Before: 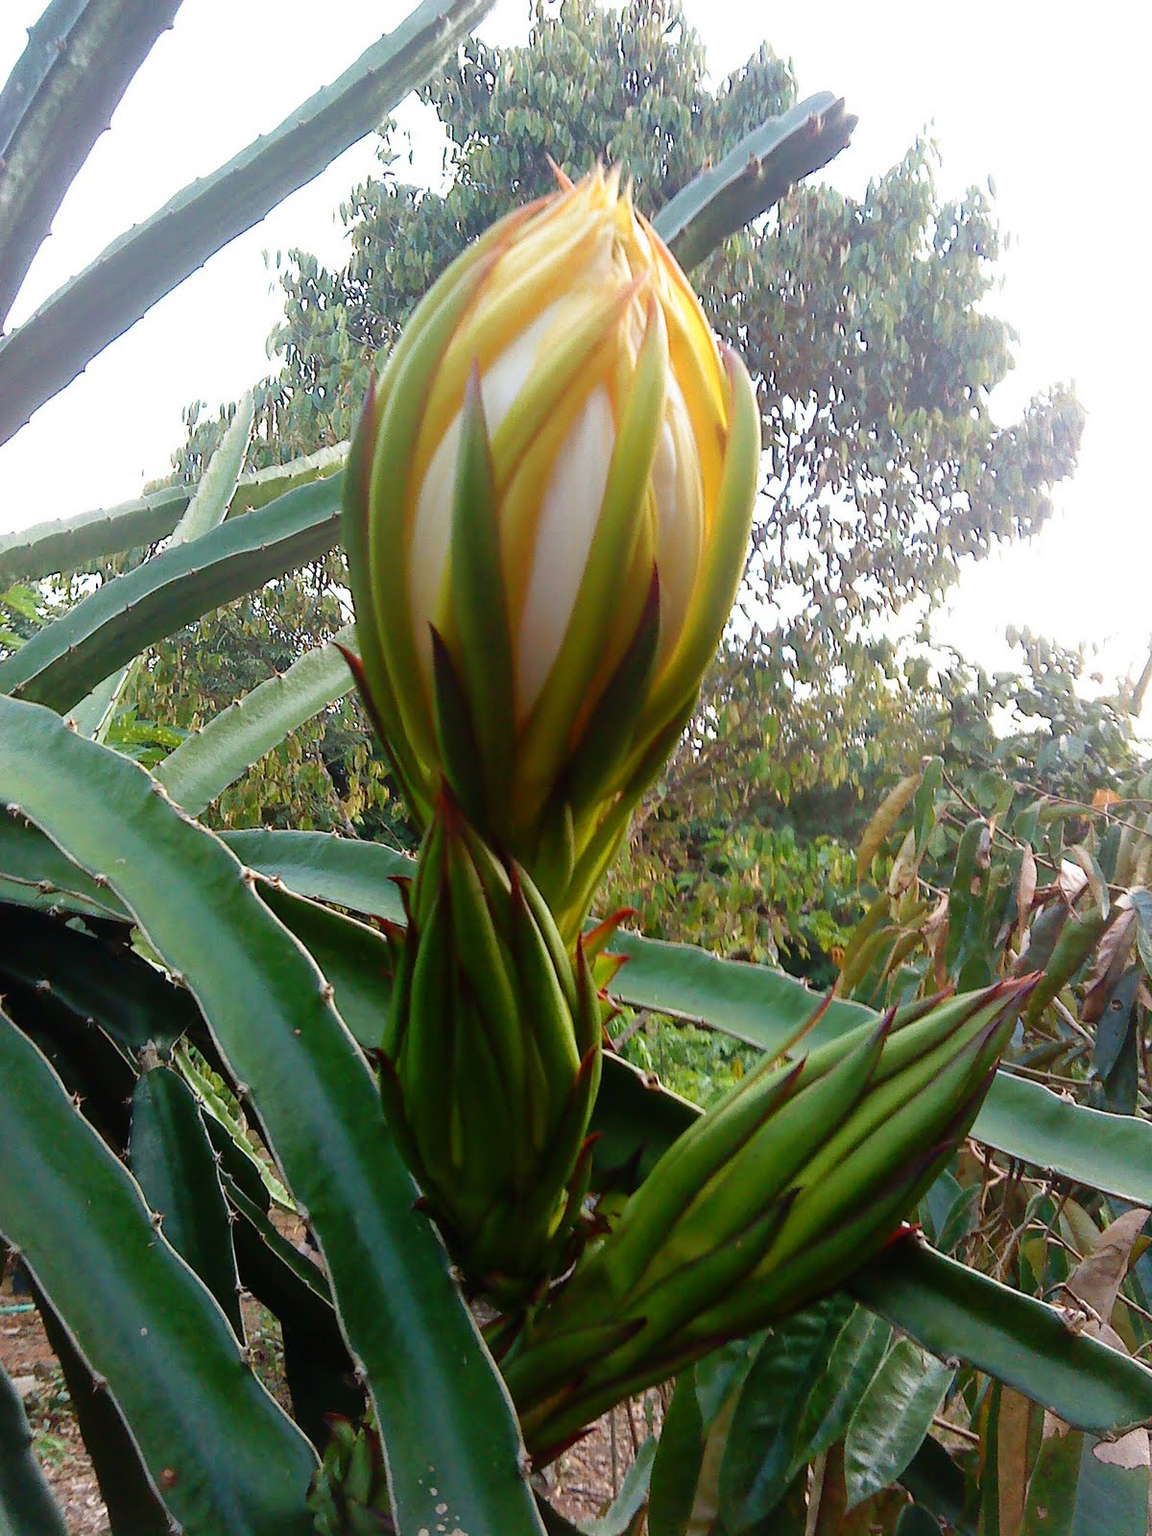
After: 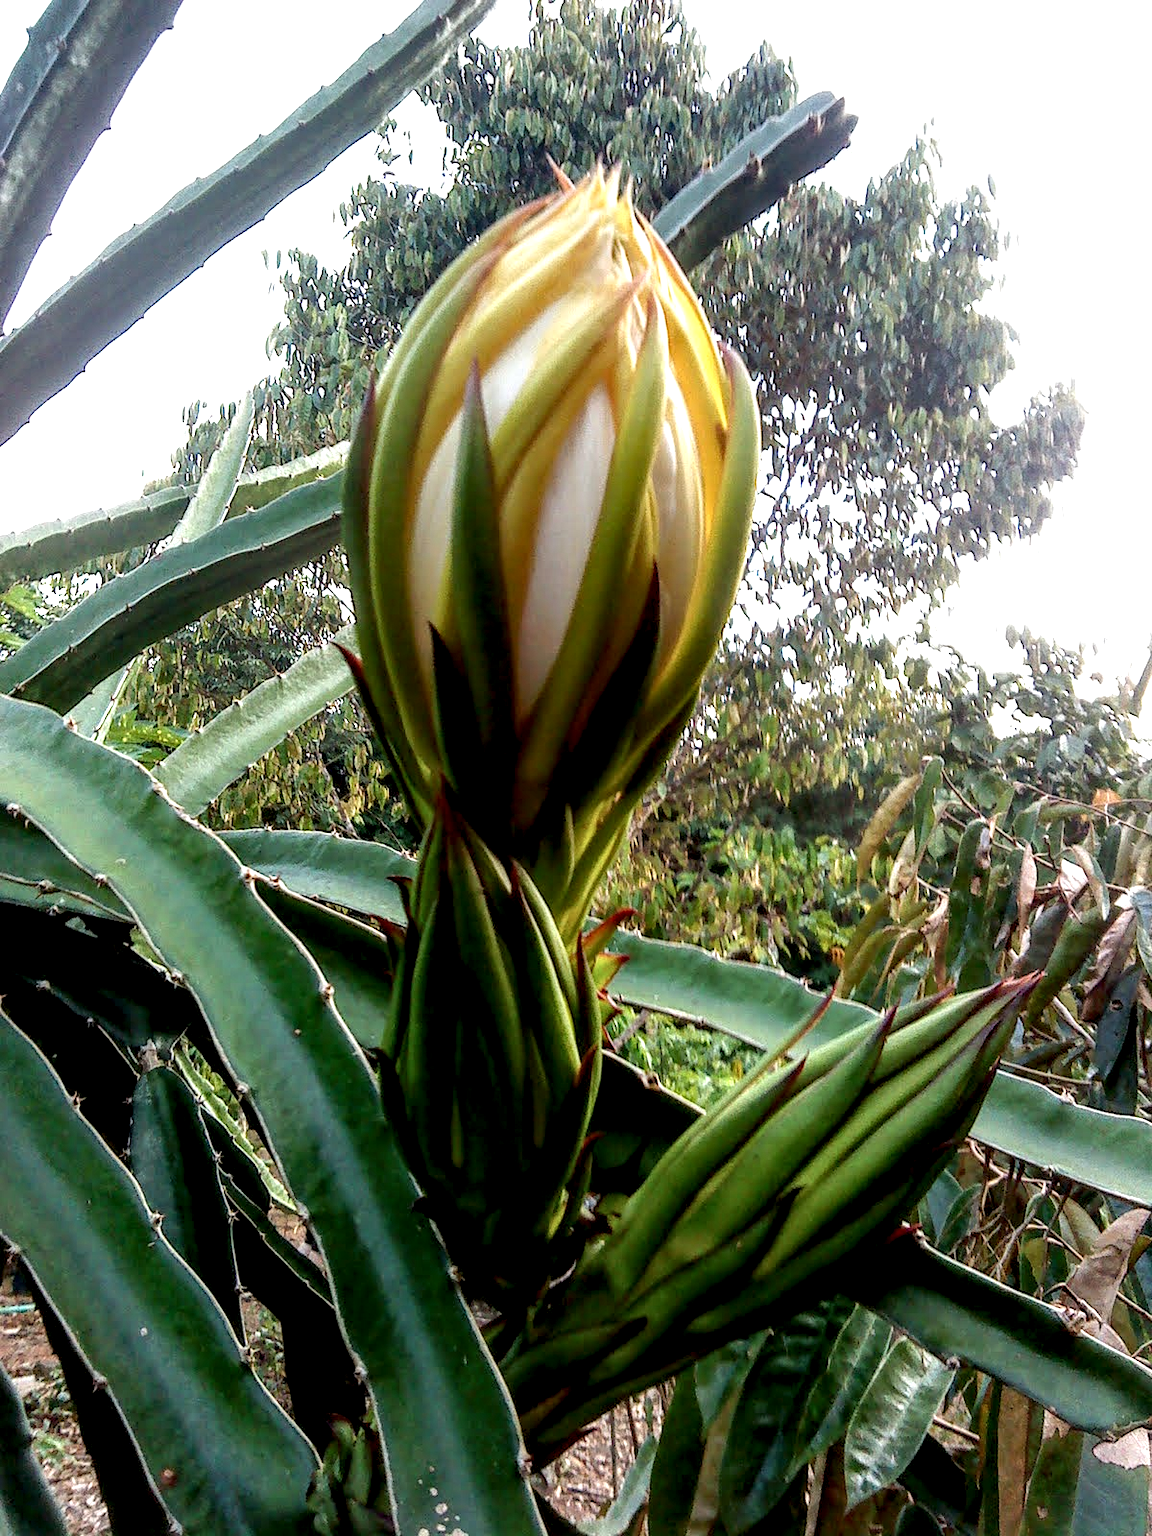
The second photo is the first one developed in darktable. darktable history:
local contrast: highlights 20%, detail 197%
haze removal: compatibility mode true, adaptive false
